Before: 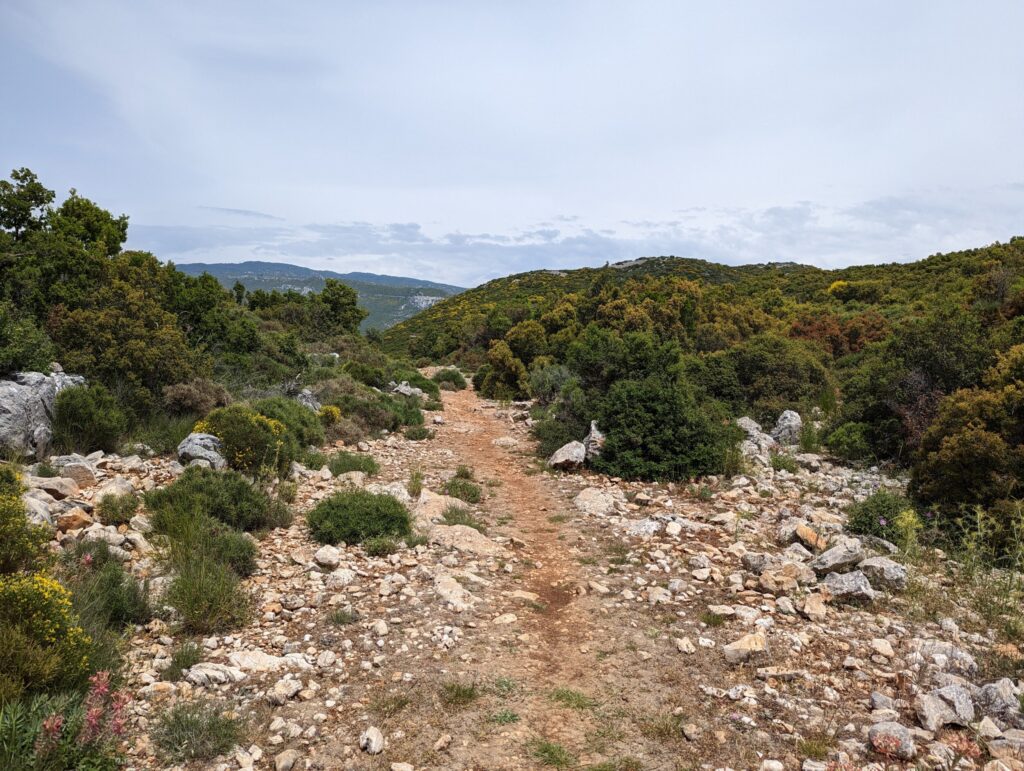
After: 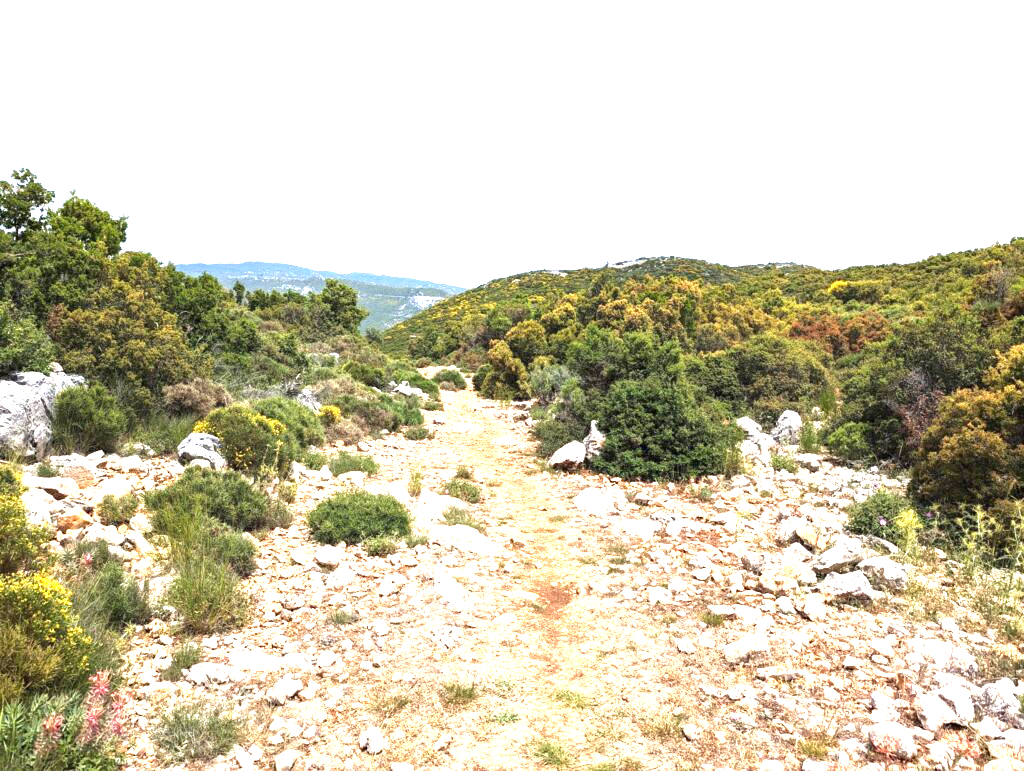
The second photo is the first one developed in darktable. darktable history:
exposure: exposure 1.995 EV, compensate highlight preservation false
